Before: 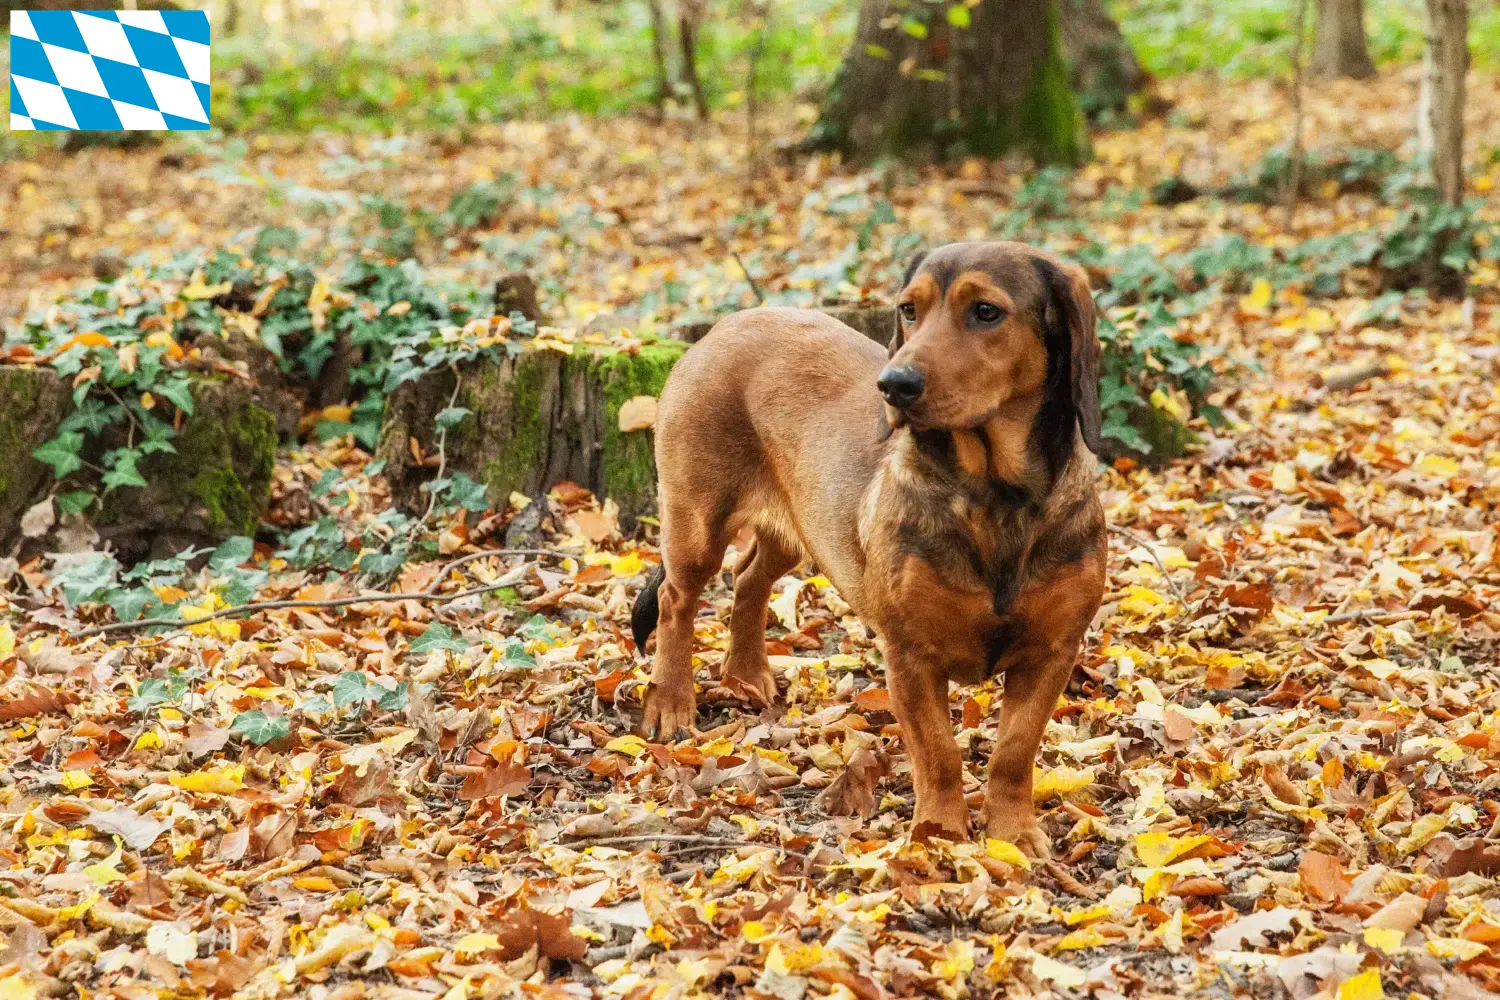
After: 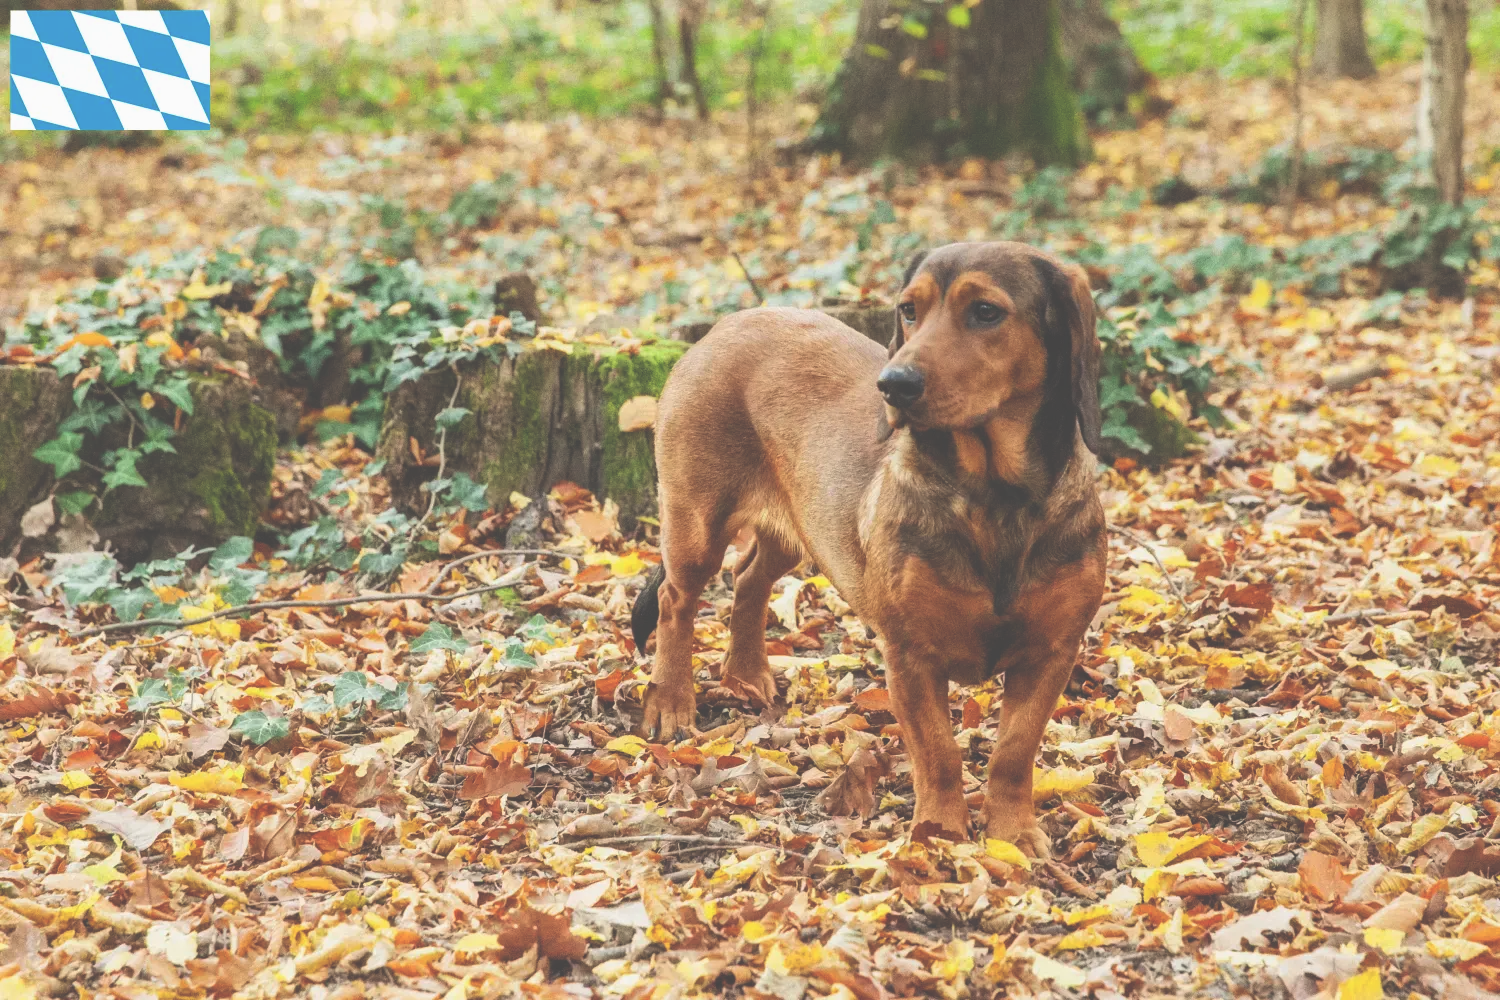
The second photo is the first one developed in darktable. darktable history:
exposure: black level correction -0.062, exposure -0.05 EV, compensate highlight preservation false
